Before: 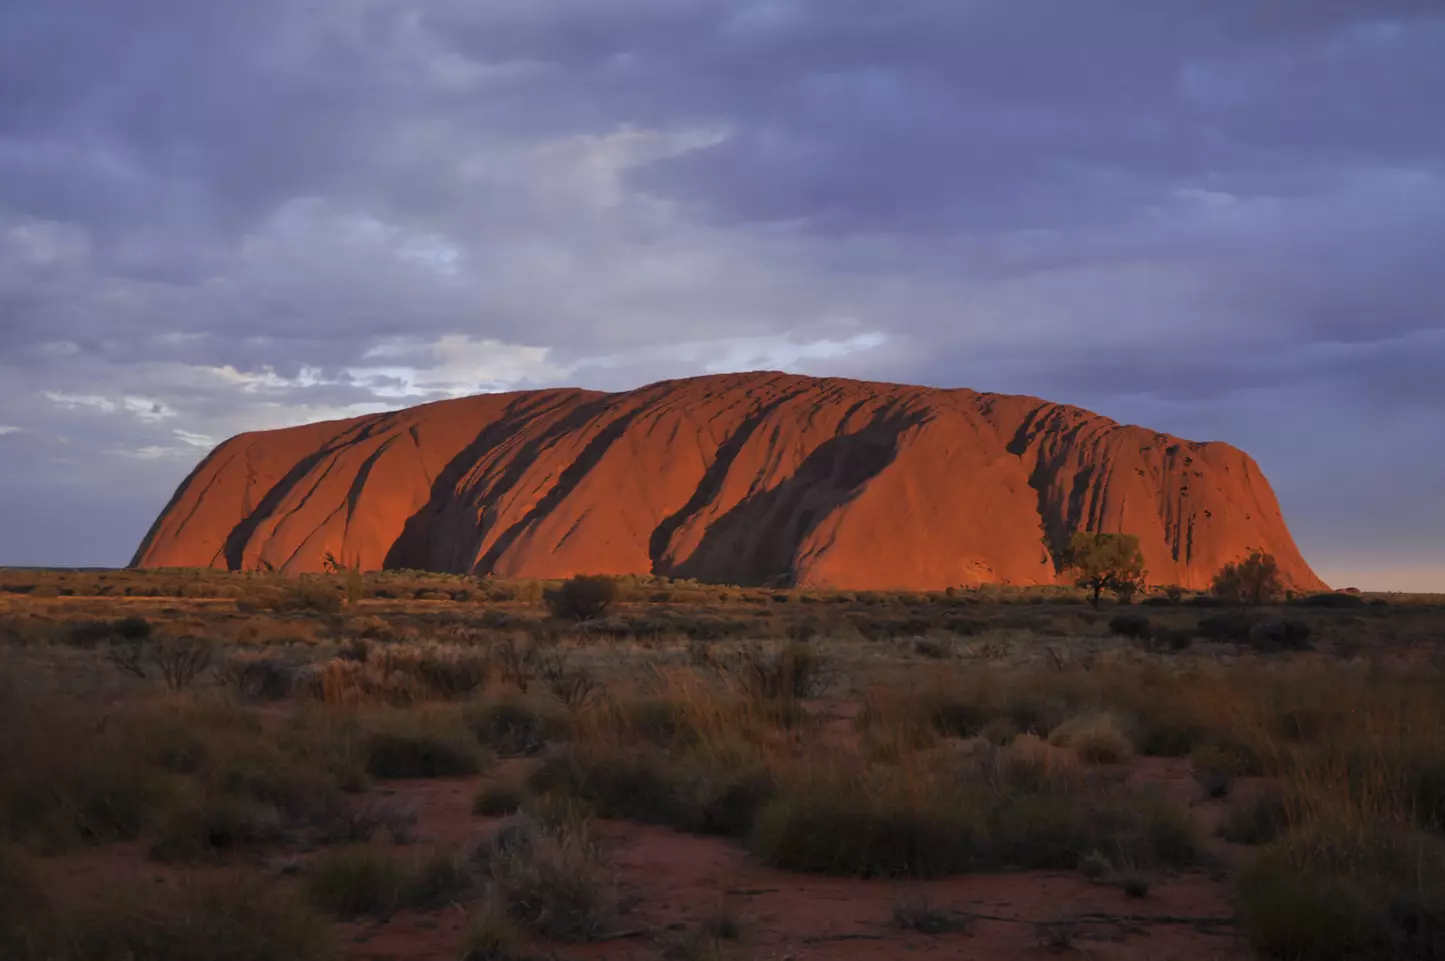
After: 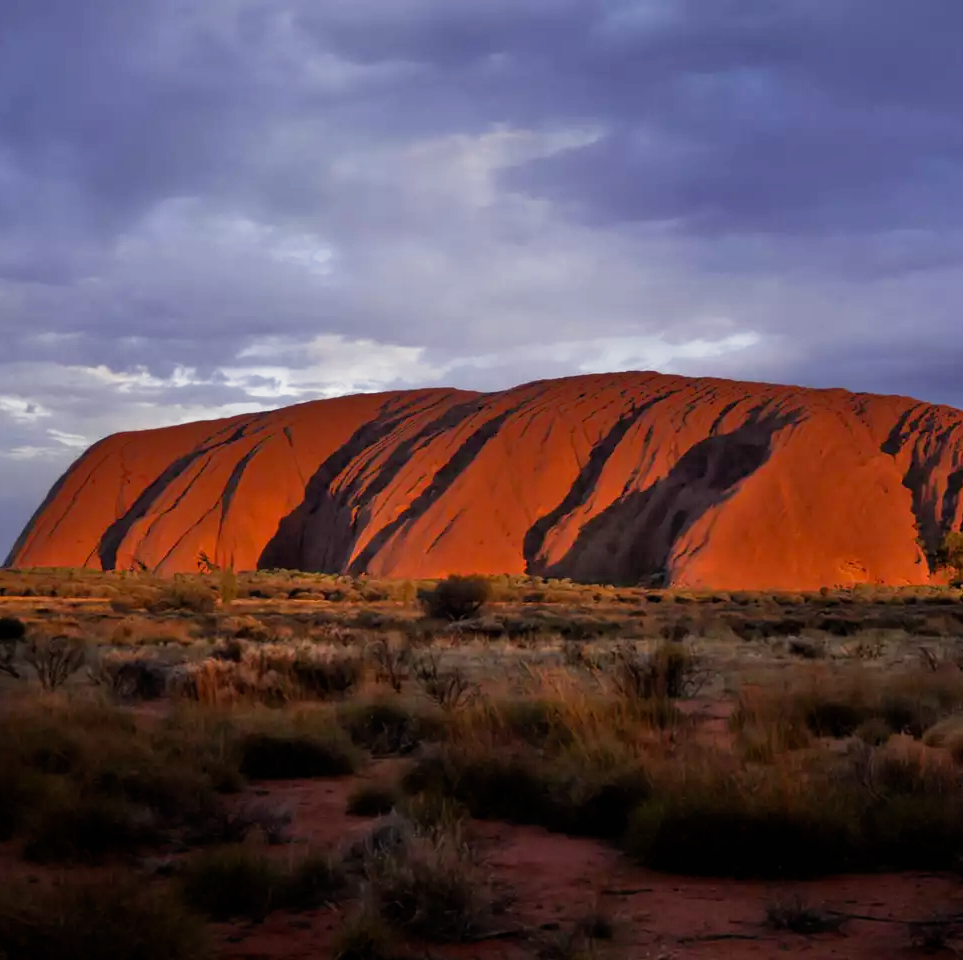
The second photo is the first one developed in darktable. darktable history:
exposure: exposure -0.157 EV, compensate highlight preservation false
crop and rotate: left 8.786%, right 24.548%
tone equalizer: -8 EV -0.528 EV, -7 EV -0.319 EV, -6 EV -0.083 EV, -5 EV 0.413 EV, -4 EV 0.985 EV, -3 EV 0.791 EV, -2 EV -0.01 EV, -1 EV 0.14 EV, +0 EV -0.012 EV, smoothing 1
filmic rgb: black relative exposure -8.2 EV, white relative exposure 2.2 EV, threshold 3 EV, hardness 7.11, latitude 75%, contrast 1.325, highlights saturation mix -2%, shadows ↔ highlights balance 30%, preserve chrominance no, color science v5 (2021), contrast in shadows safe, contrast in highlights safe, enable highlight reconstruction true
